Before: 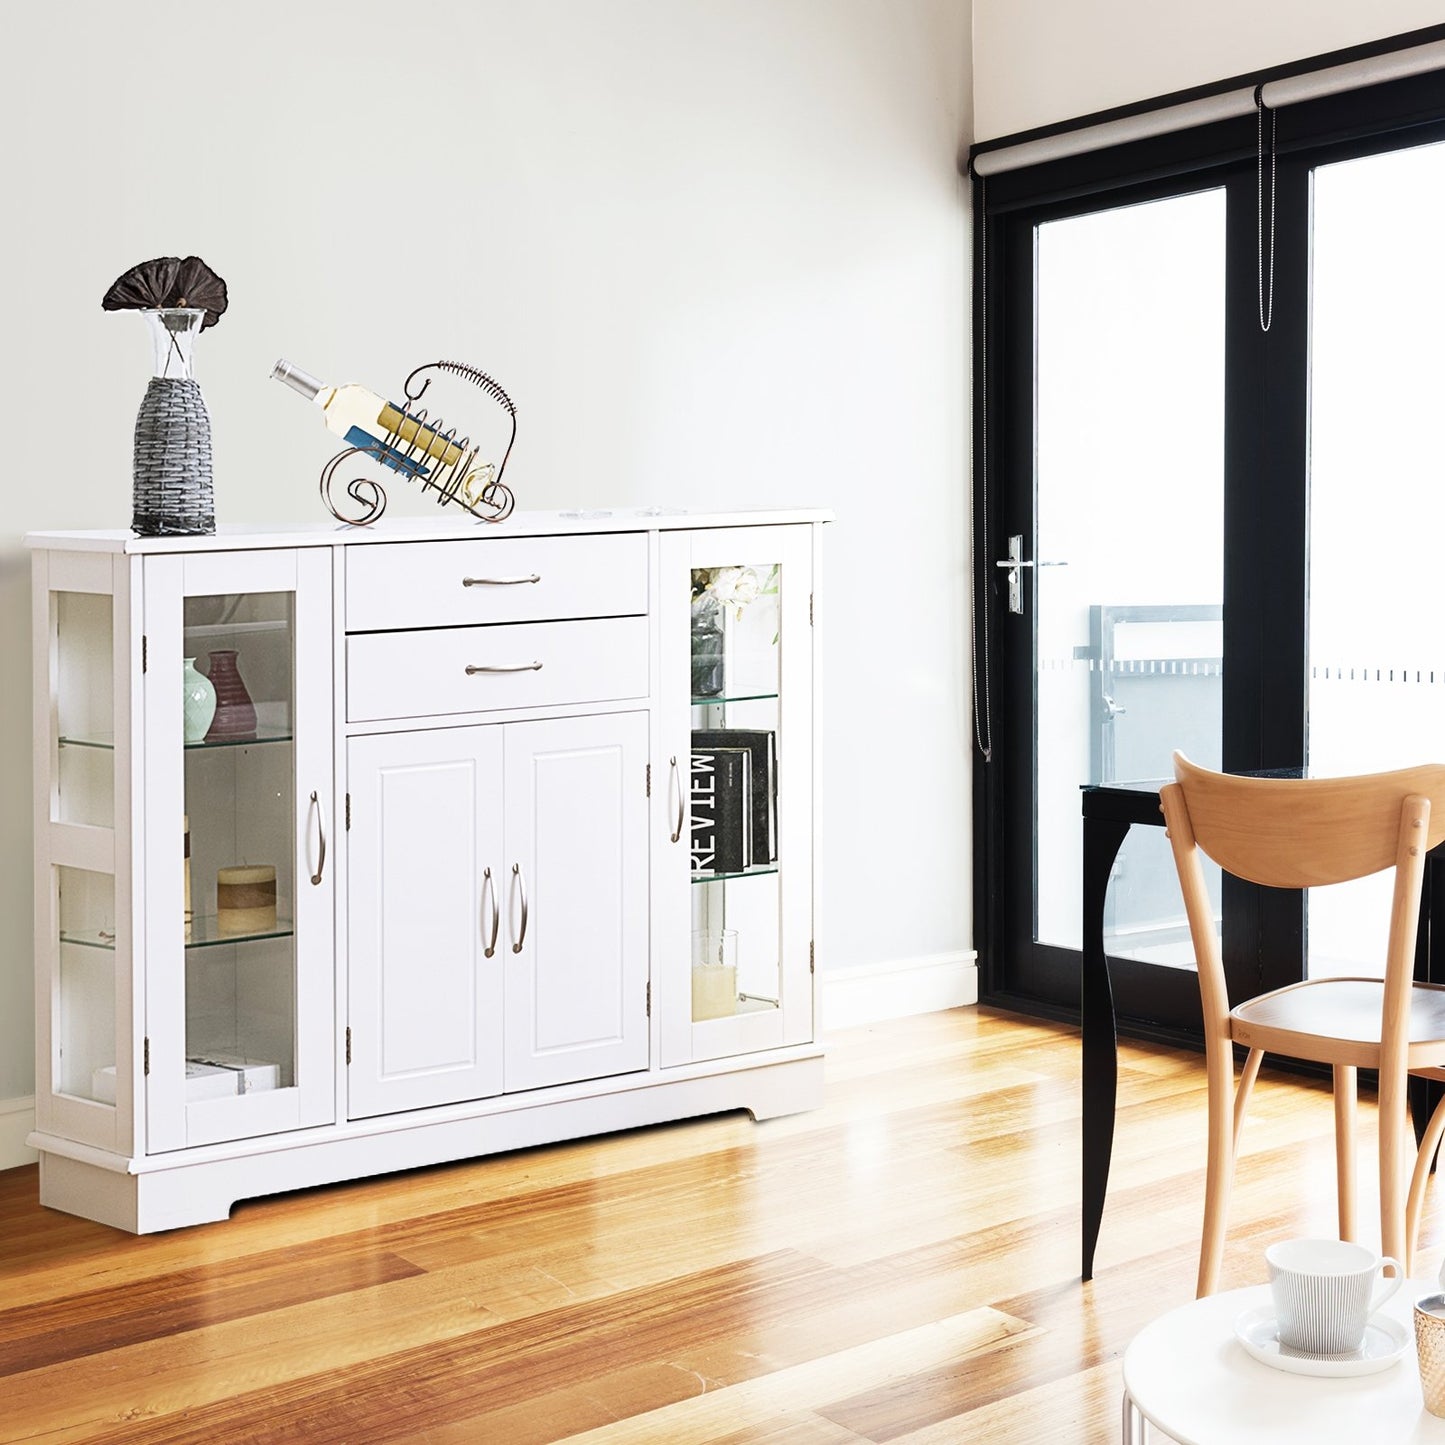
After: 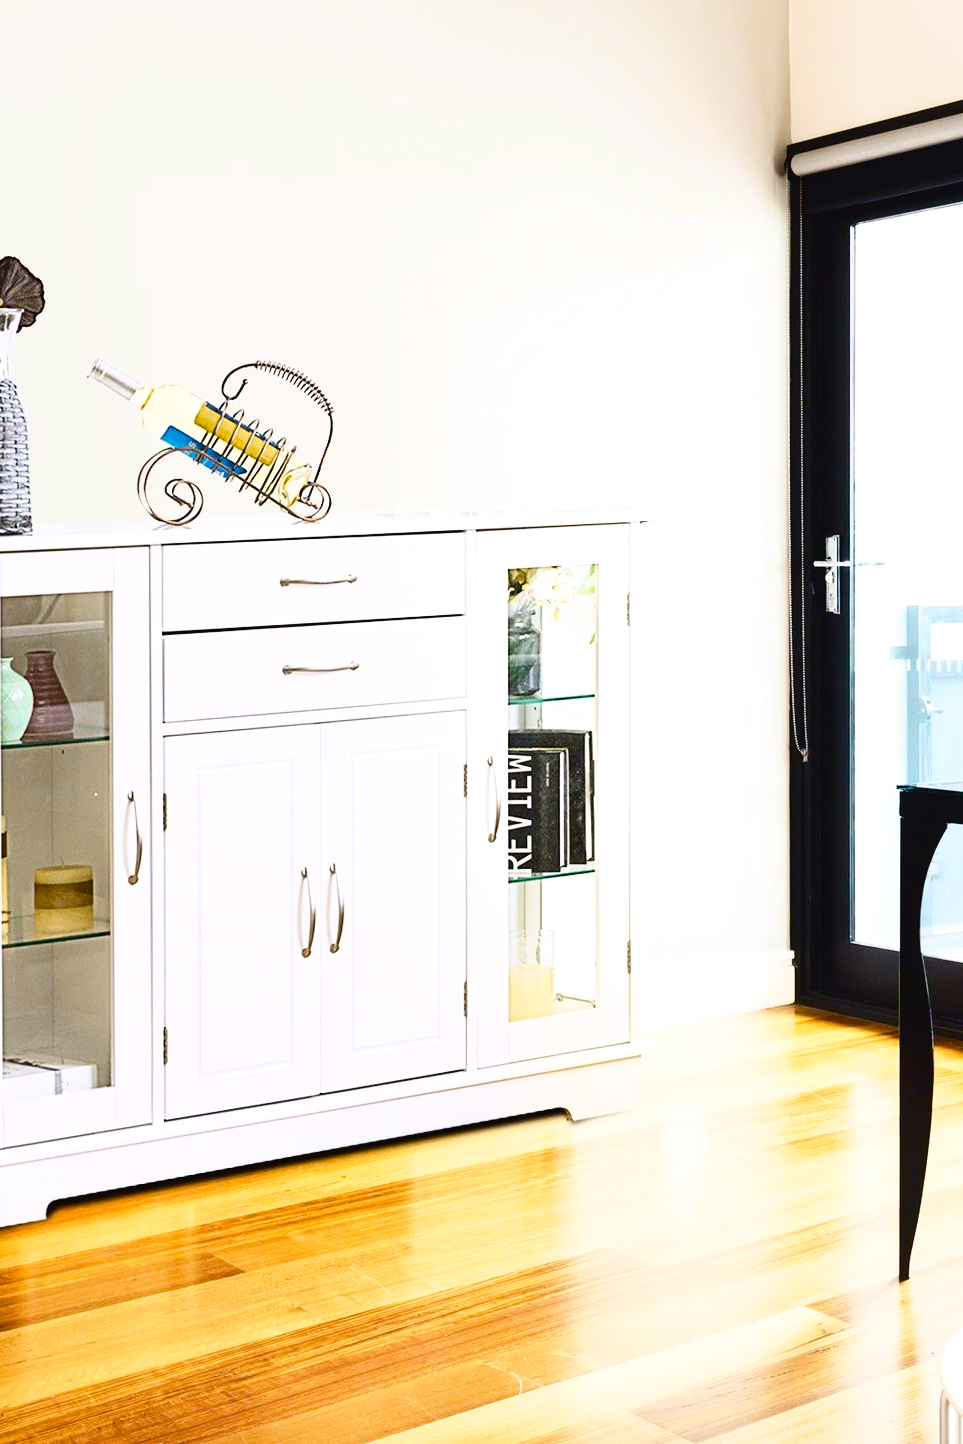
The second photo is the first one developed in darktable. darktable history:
color balance rgb: perceptual saturation grading › global saturation 45%, perceptual saturation grading › highlights -25%, perceptual saturation grading › shadows 50%, perceptual brilliance grading › global brilliance 3%, global vibrance 3%
crop and rotate: left 12.673%, right 20.66%
tone curve: curves: ch0 [(0, 0.023) (0.087, 0.065) (0.184, 0.168) (0.45, 0.54) (0.57, 0.683) (0.722, 0.825) (0.877, 0.948) (1, 1)]; ch1 [(0, 0) (0.388, 0.369) (0.45, 0.43) (0.505, 0.509) (0.534, 0.528) (0.657, 0.655) (1, 1)]; ch2 [(0, 0) (0.314, 0.223) (0.427, 0.405) (0.5, 0.5) (0.55, 0.566) (0.625, 0.657) (1, 1)], color space Lab, independent channels, preserve colors none
tone equalizer: on, module defaults
